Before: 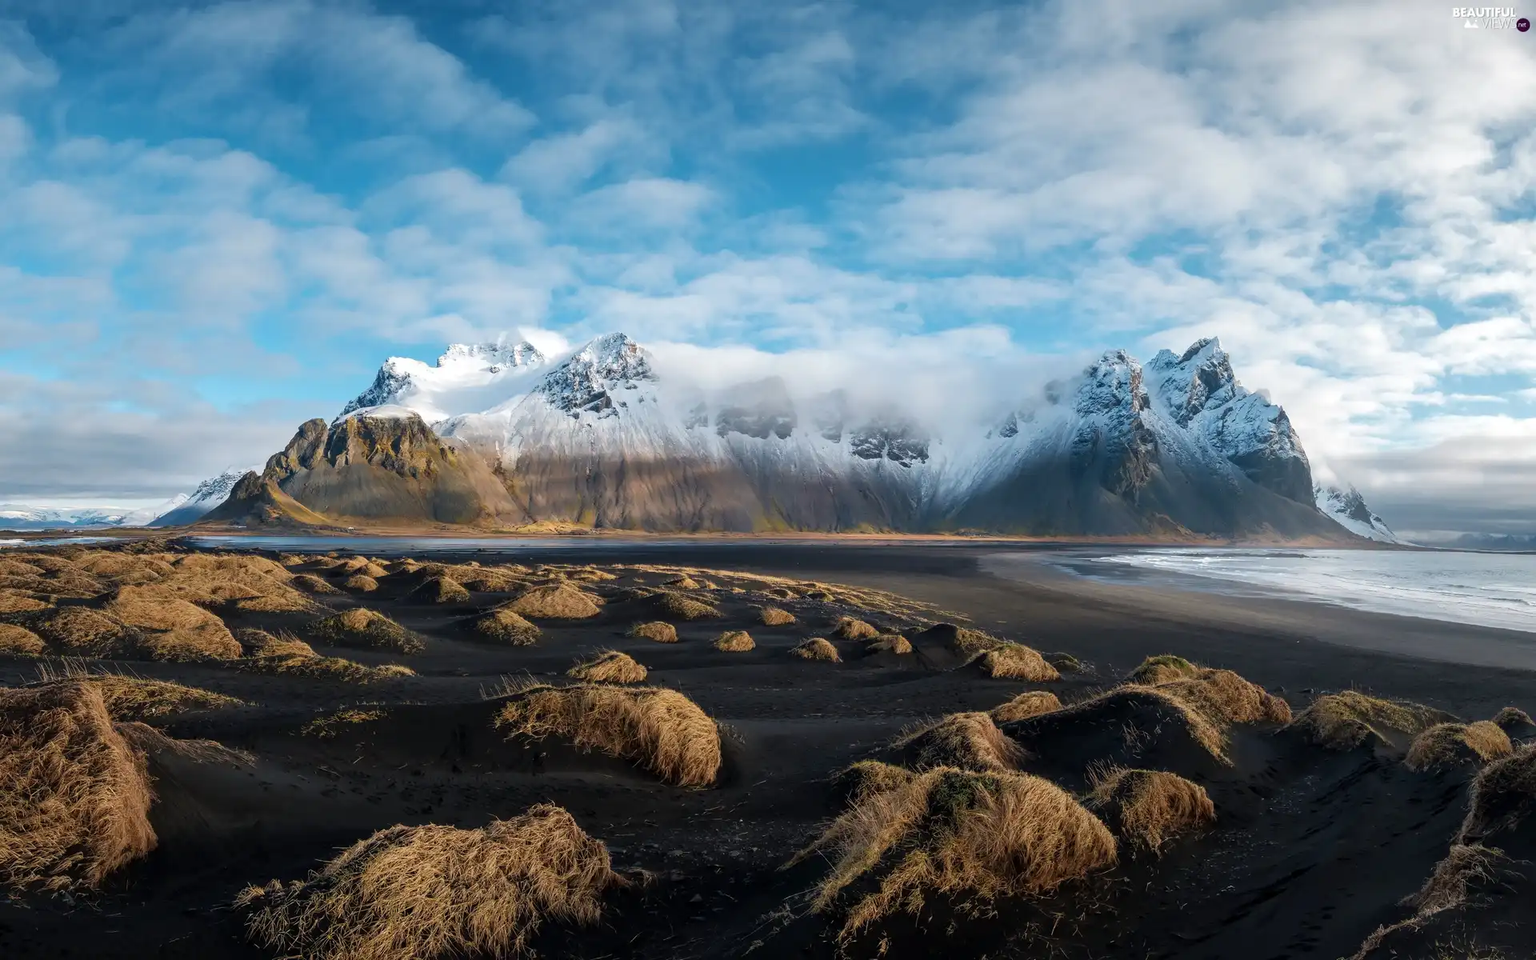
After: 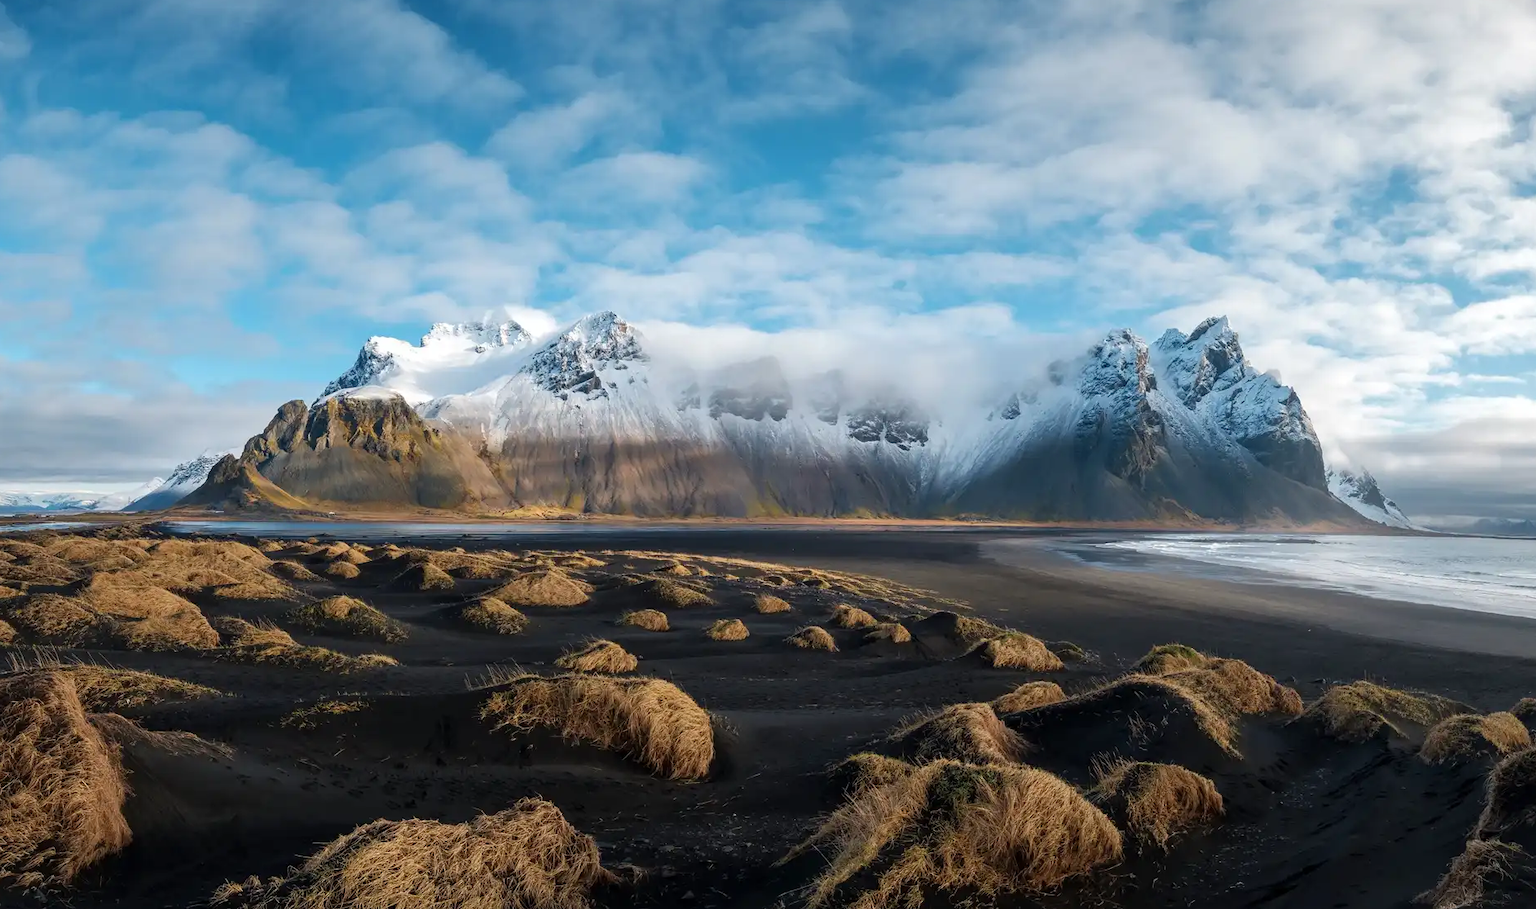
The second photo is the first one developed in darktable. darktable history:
crop: left 1.964%, top 3.251%, right 1.122%, bottom 4.933%
exposure: compensate highlight preservation false
